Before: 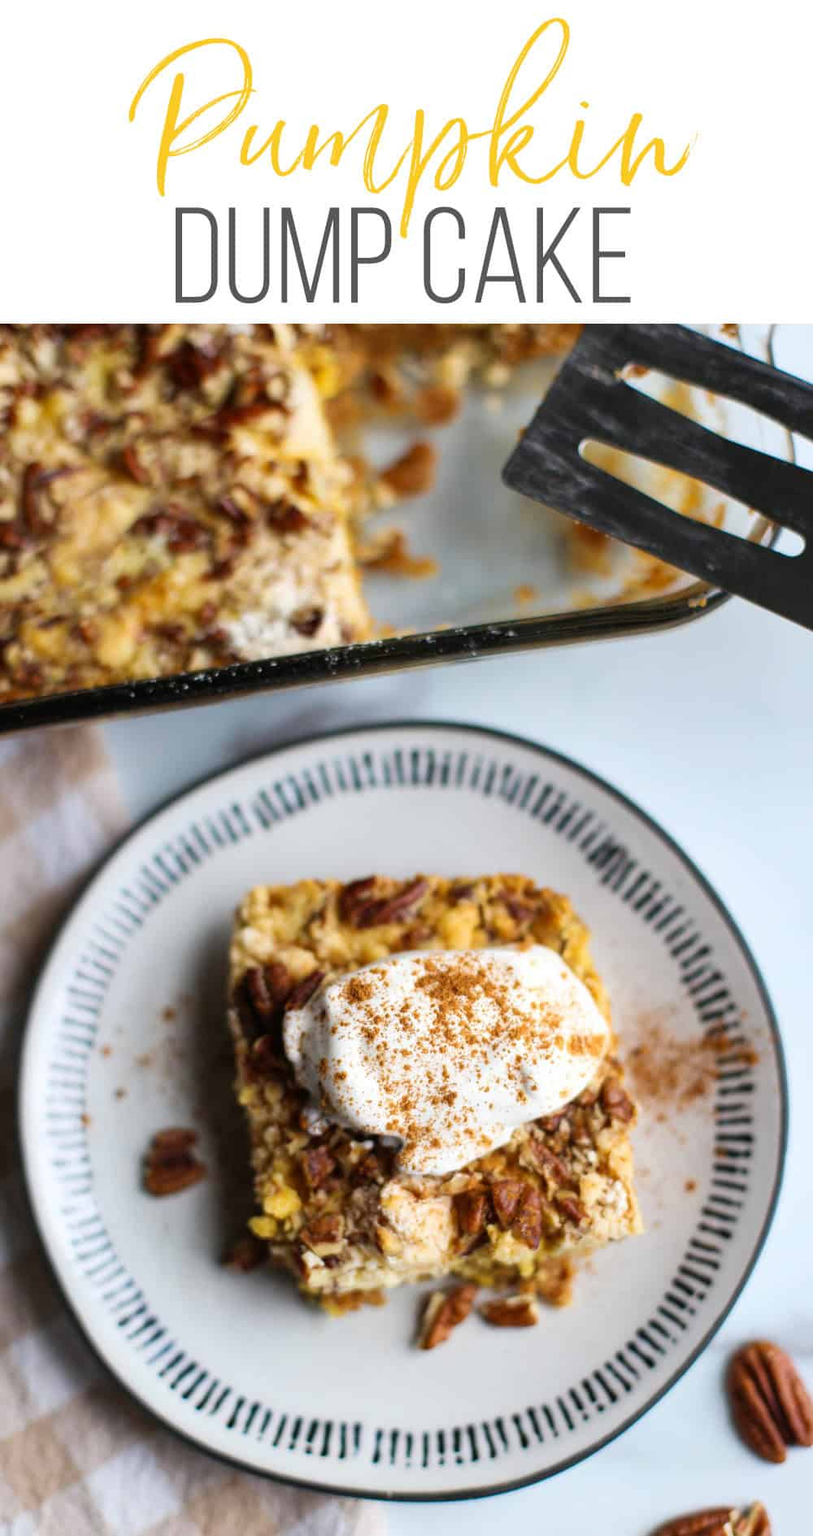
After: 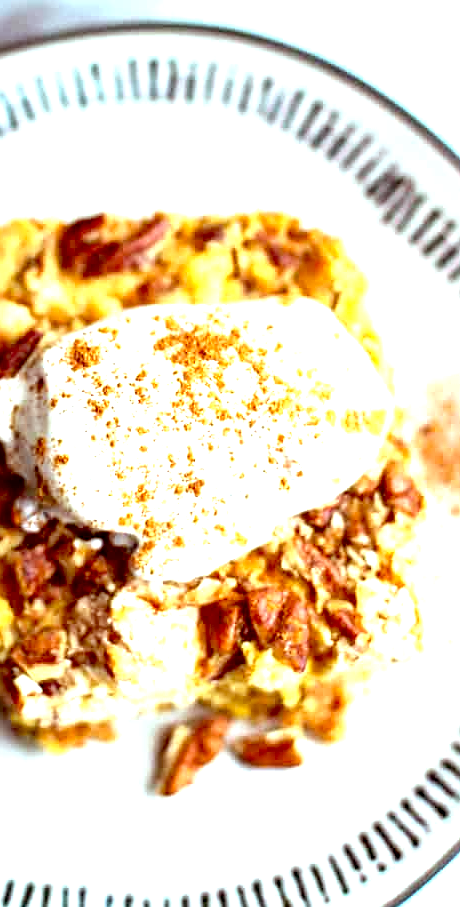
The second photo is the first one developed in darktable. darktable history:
sharpen: on, module defaults
exposure: black level correction 0.009, exposure 1.416 EV, compensate highlight preservation false
crop: left 35.792%, top 45.759%, right 18.113%, bottom 6.207%
color correction: highlights a* -7.25, highlights b* -0.187, shadows a* 20.22, shadows b* 12.13
